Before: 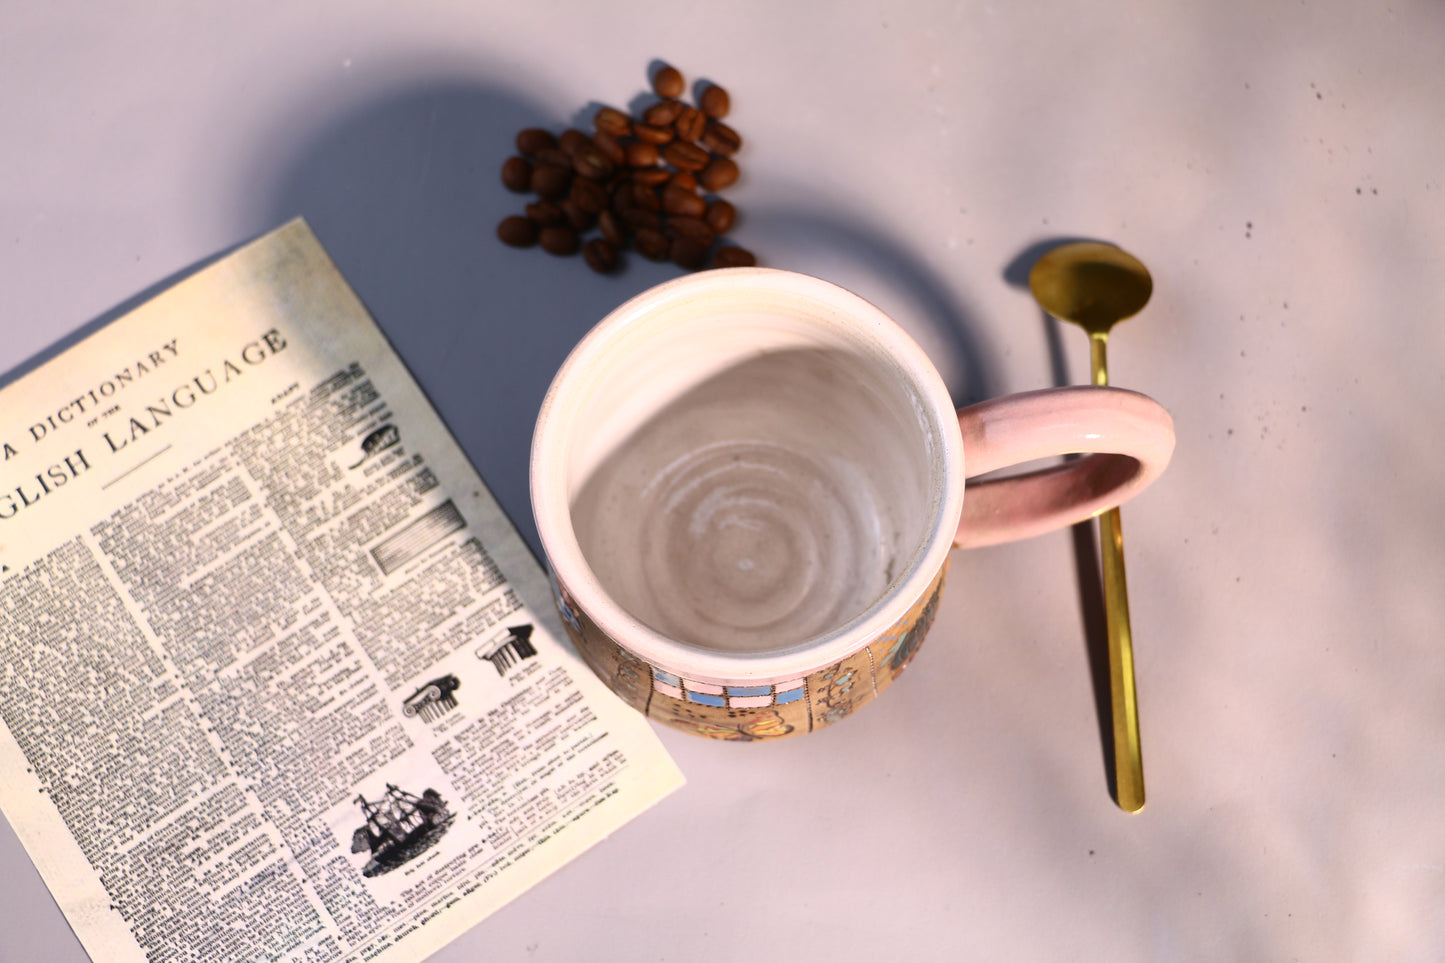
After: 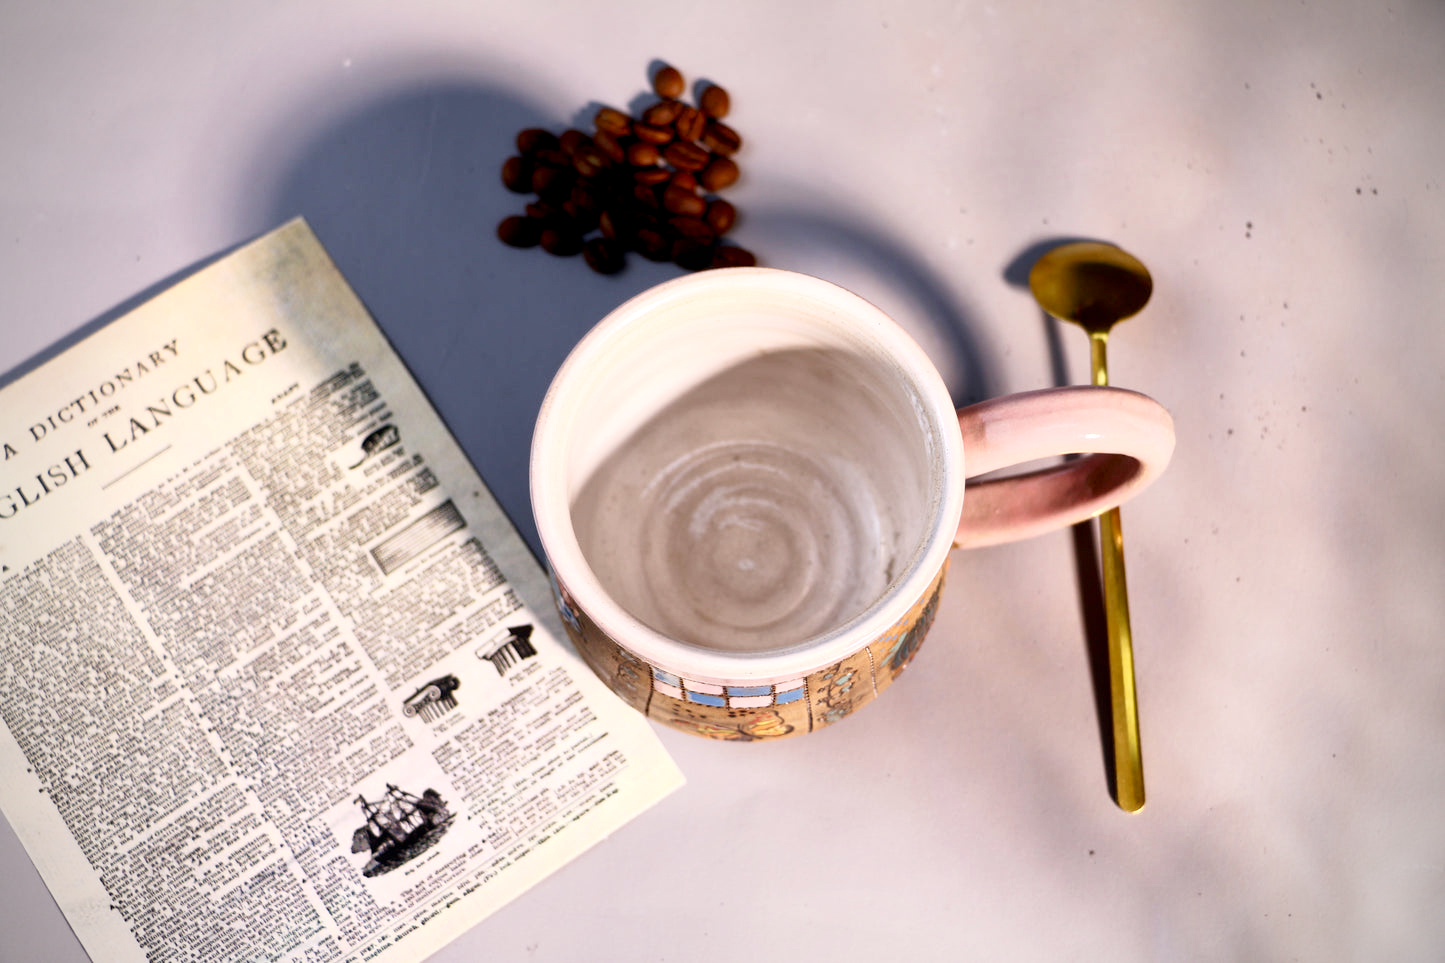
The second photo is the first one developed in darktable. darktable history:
vignetting: unbound false
local contrast: mode bilateral grid, contrast 19, coarseness 51, detail 120%, midtone range 0.2
exposure: black level correction 0.01, exposure 0.016 EV, compensate exposure bias true, compensate highlight preservation false
tone curve: curves: ch0 [(0, 0.009) (0.037, 0.035) (0.131, 0.126) (0.275, 0.28) (0.476, 0.514) (0.617, 0.667) (0.704, 0.759) (0.813, 0.863) (0.911, 0.931) (0.997, 1)]; ch1 [(0, 0) (0.318, 0.271) (0.444, 0.438) (0.493, 0.496) (0.508, 0.5) (0.534, 0.535) (0.57, 0.582) (0.65, 0.664) (0.746, 0.764) (1, 1)]; ch2 [(0, 0) (0.246, 0.24) (0.36, 0.381) (0.415, 0.434) (0.476, 0.492) (0.502, 0.499) (0.522, 0.518) (0.533, 0.534) (0.586, 0.598) (0.634, 0.643) (0.706, 0.717) (0.853, 0.83) (1, 0.951)], preserve colors none
